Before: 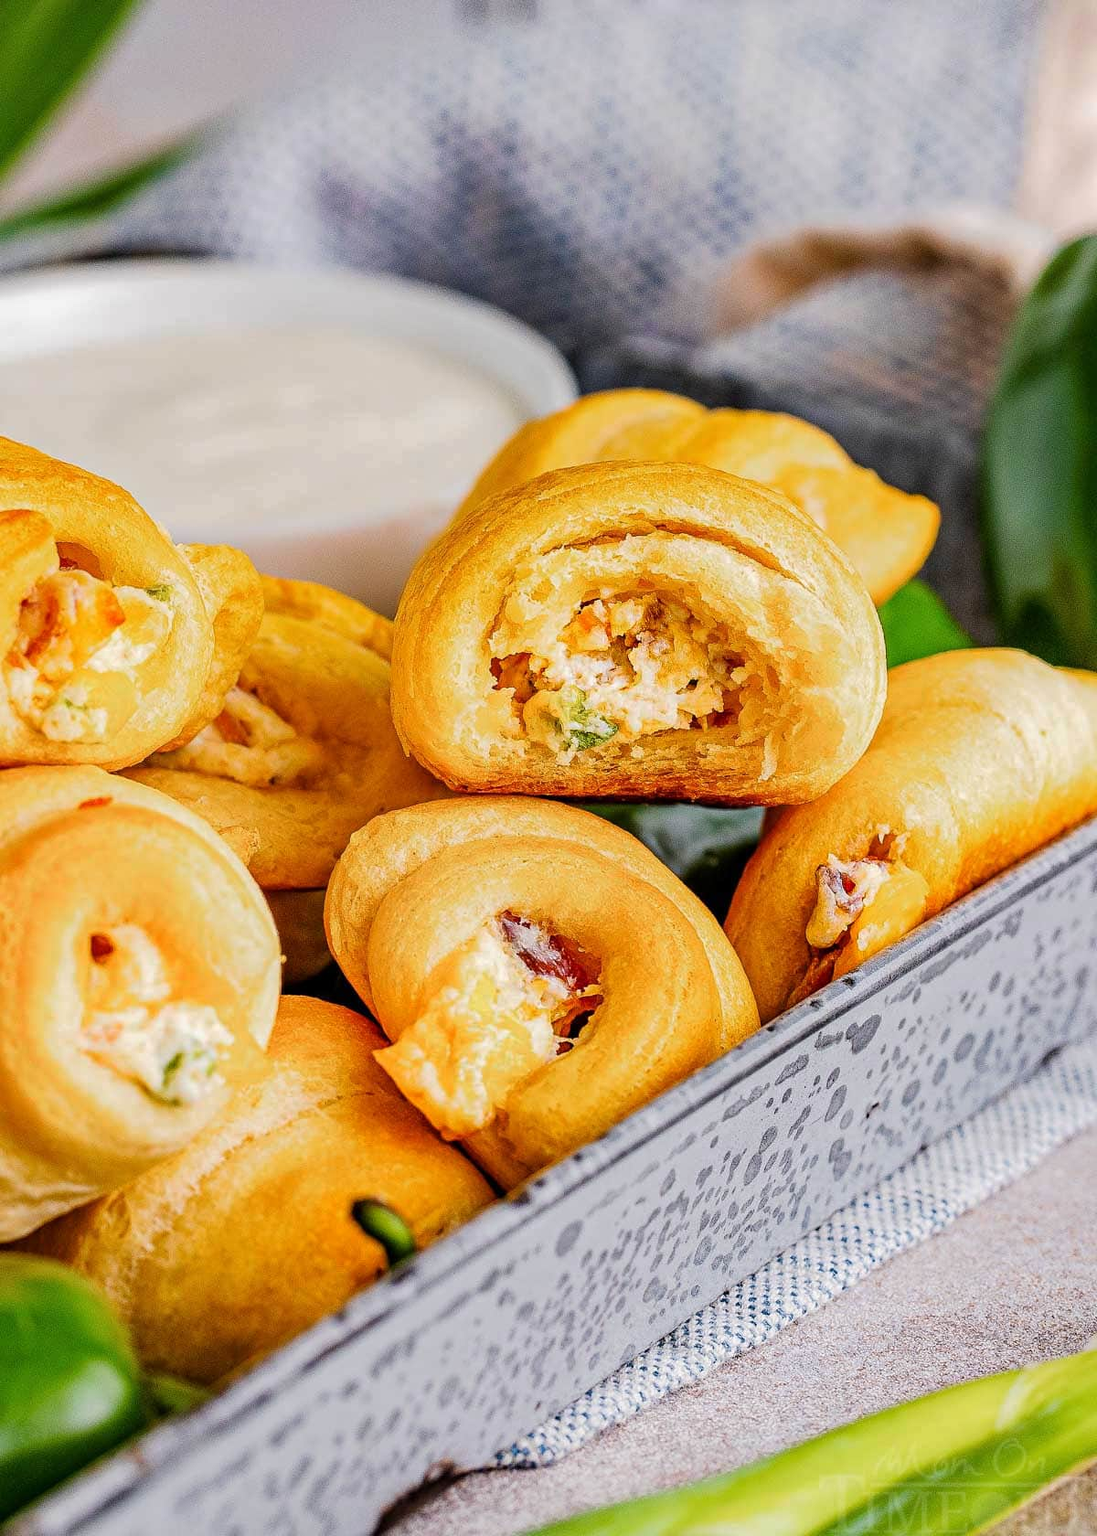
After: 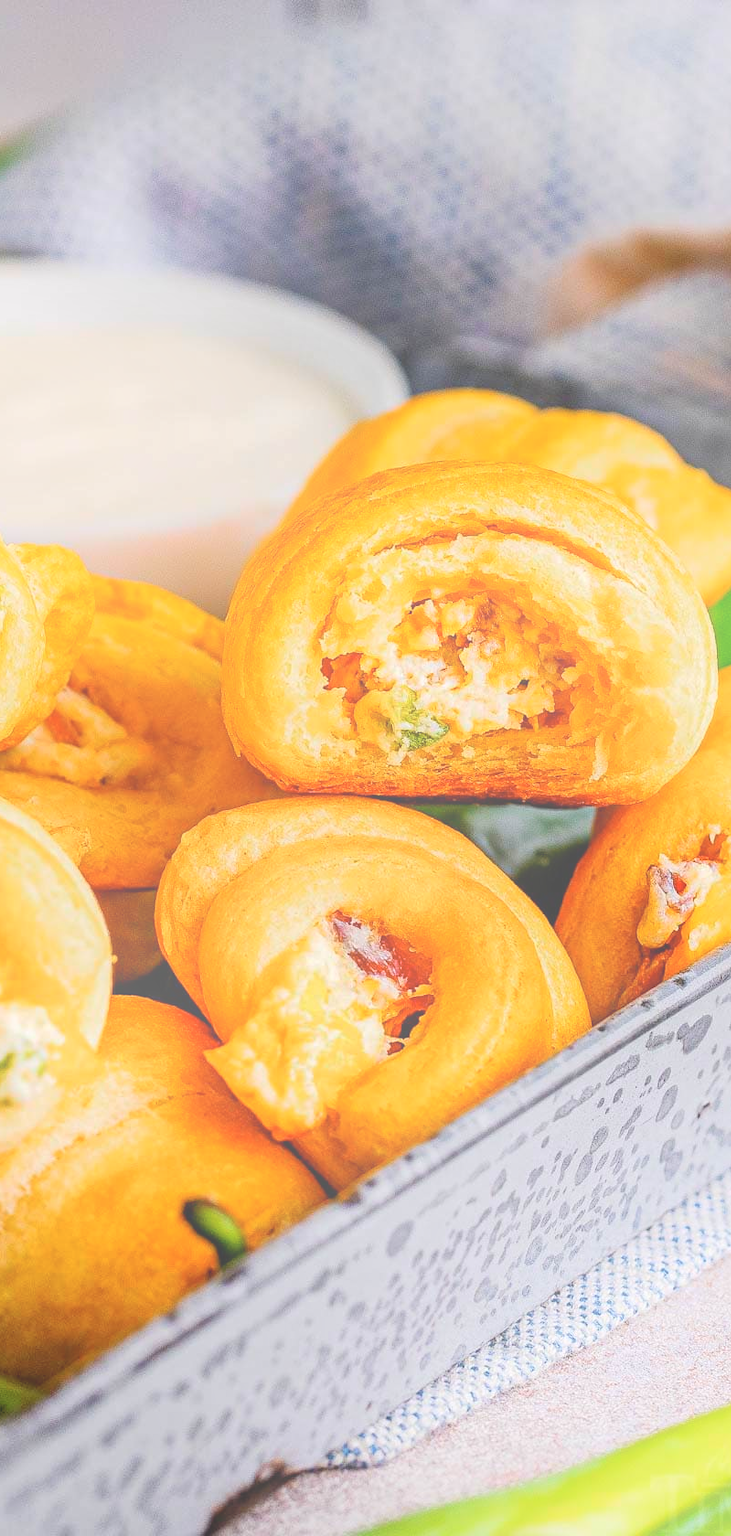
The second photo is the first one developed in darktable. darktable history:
bloom: size 38%, threshold 95%, strength 30%
crop and rotate: left 15.446%, right 17.836%
